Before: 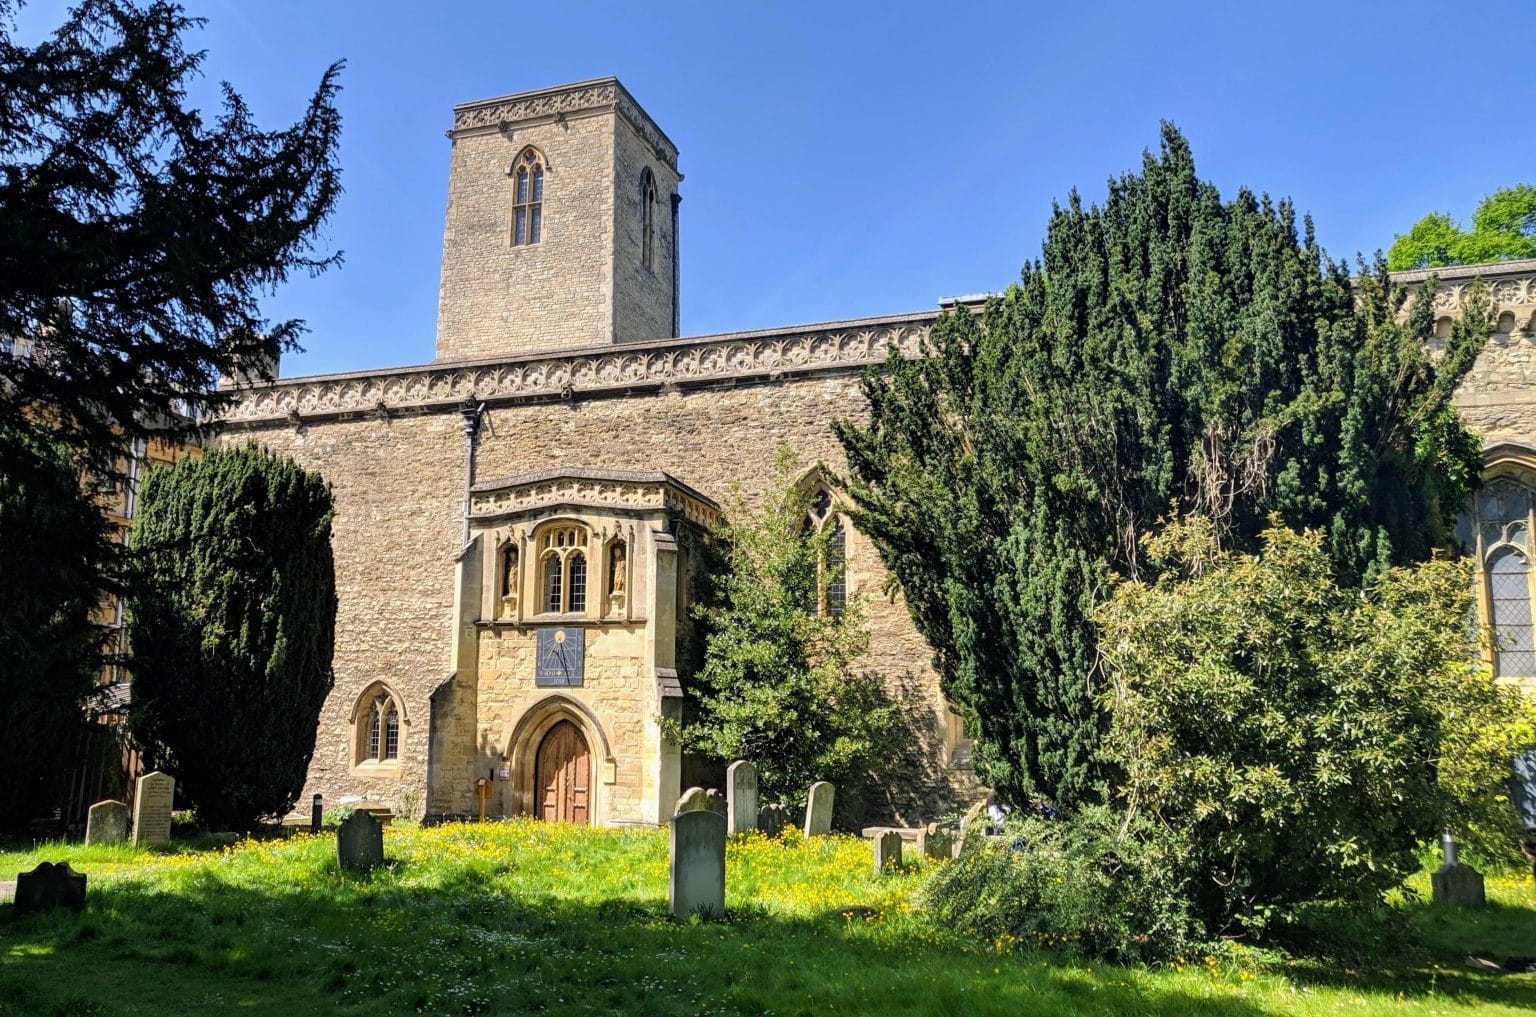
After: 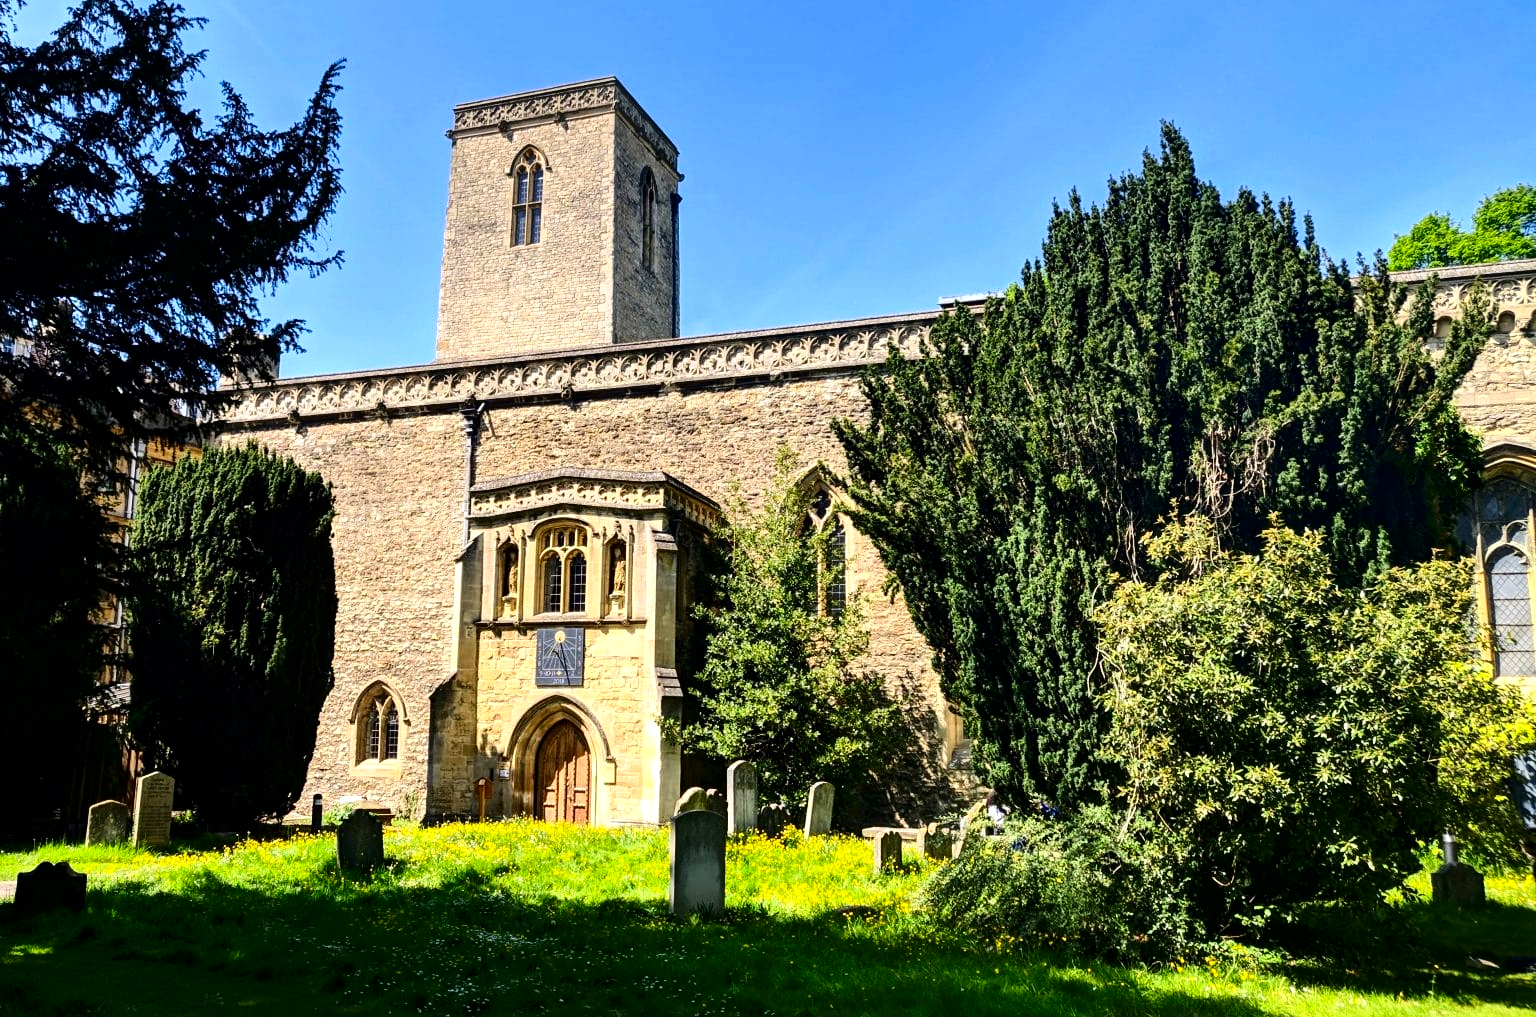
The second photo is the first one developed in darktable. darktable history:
tone equalizer: -8 EV -0.417 EV, -7 EV -0.389 EV, -6 EV -0.333 EV, -5 EV -0.222 EV, -3 EV 0.222 EV, -2 EV 0.333 EV, -1 EV 0.389 EV, +0 EV 0.417 EV, edges refinement/feathering 500, mask exposure compensation -1.57 EV, preserve details no
contrast brightness saturation: contrast 0.21, brightness -0.11, saturation 0.21
